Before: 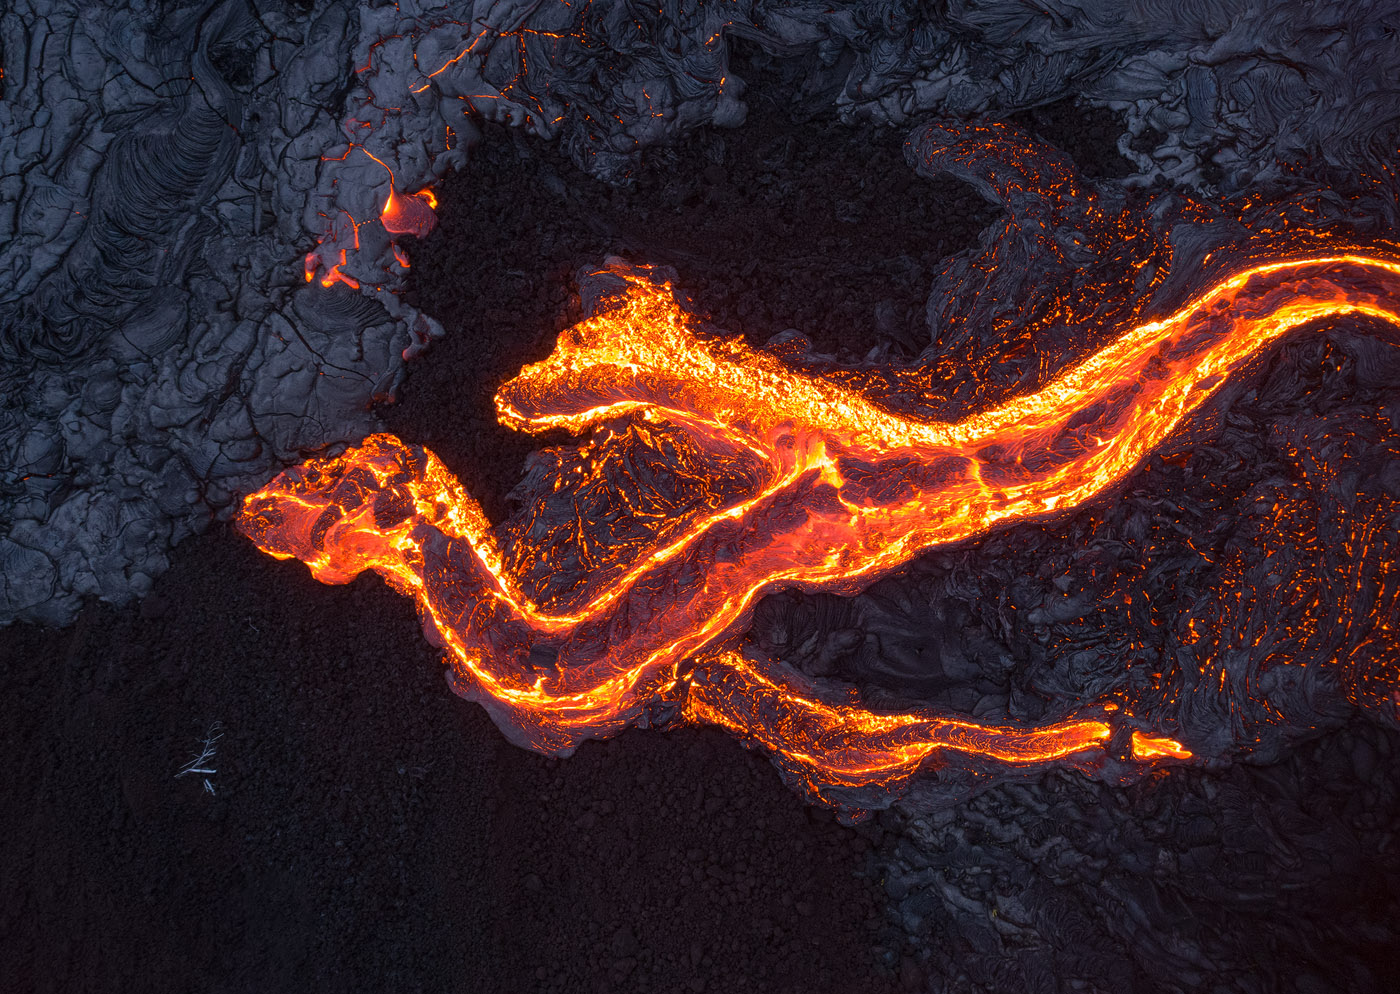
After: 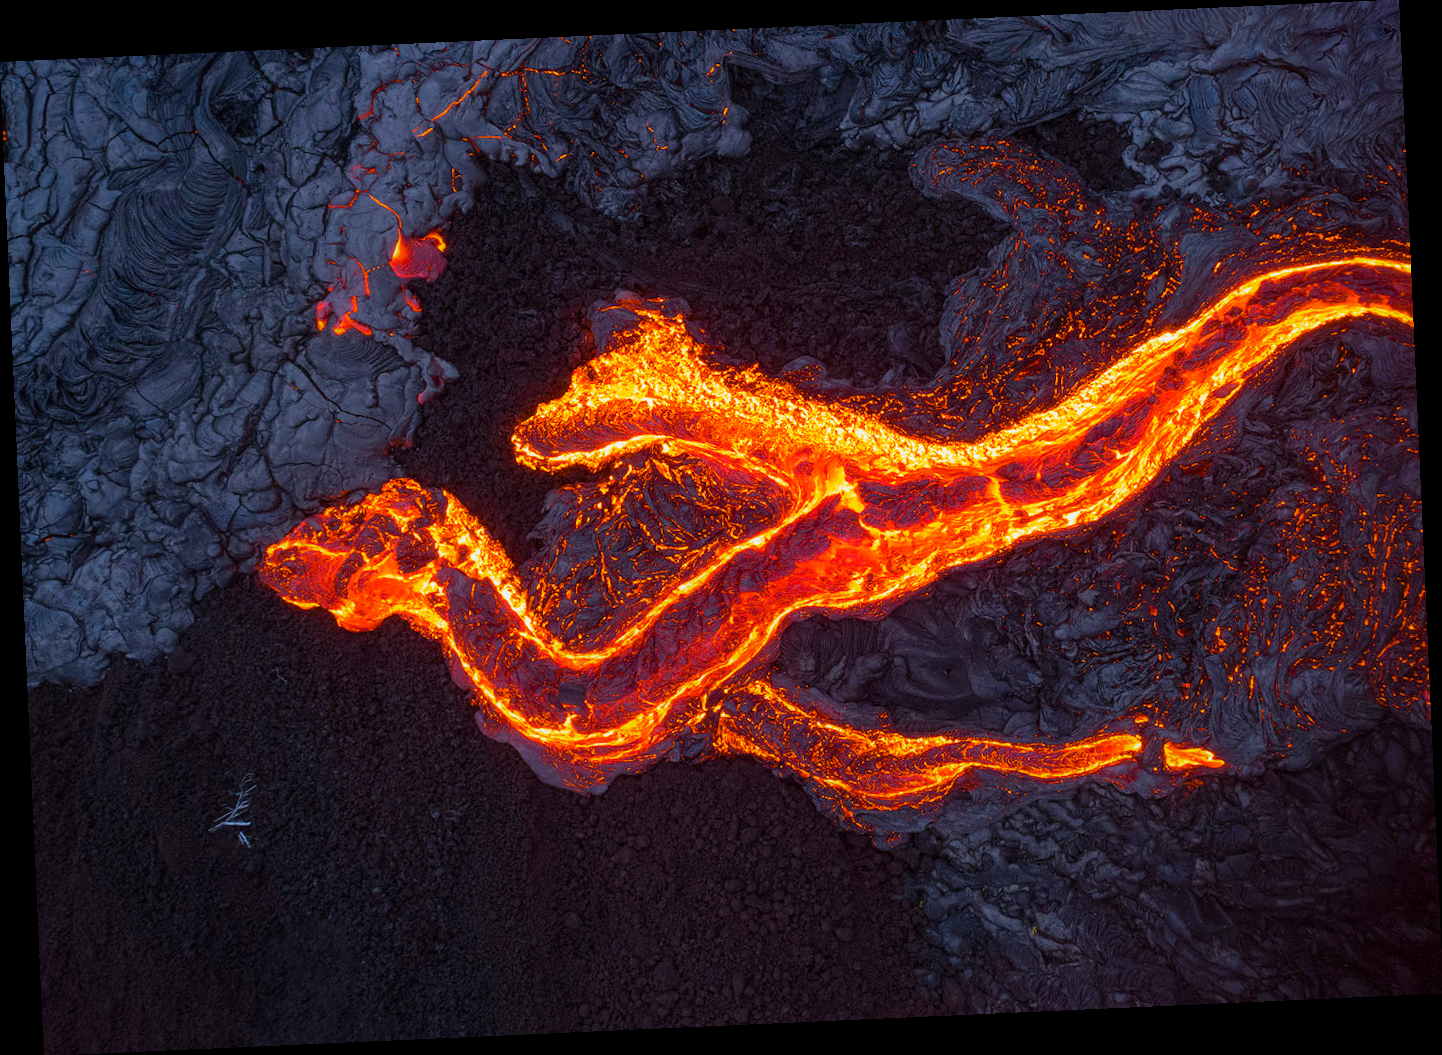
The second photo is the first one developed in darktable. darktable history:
color balance rgb: perceptual saturation grading › global saturation 25%, perceptual brilliance grading › mid-tones 10%, perceptual brilliance grading › shadows 15%, global vibrance 20%
filmic rgb: black relative exposure -15 EV, white relative exposure 3 EV, threshold 6 EV, target black luminance 0%, hardness 9.27, latitude 99%, contrast 0.912, shadows ↔ highlights balance 0.505%, add noise in highlights 0, color science v3 (2019), use custom middle-gray values true, iterations of high-quality reconstruction 0, contrast in highlights soft, enable highlight reconstruction true
rotate and perspective: rotation -2.56°, automatic cropping off
tone curve: curves: ch0 [(0, 0) (0.003, 0.003) (0.011, 0.011) (0.025, 0.026) (0.044, 0.046) (0.069, 0.071) (0.1, 0.103) (0.136, 0.14) (0.177, 0.183) (0.224, 0.231) (0.277, 0.286) (0.335, 0.346) (0.399, 0.412) (0.468, 0.483) (0.543, 0.56) (0.623, 0.643) (0.709, 0.732) (0.801, 0.826) (0.898, 0.917) (1, 1)], preserve colors none
tone equalizer: -8 EV -0.001 EV, -7 EV 0.001 EV, -6 EV -0.002 EV, -5 EV -0.003 EV, -4 EV -0.062 EV, -3 EV -0.222 EV, -2 EV -0.267 EV, -1 EV 0.105 EV, +0 EV 0.303 EV
